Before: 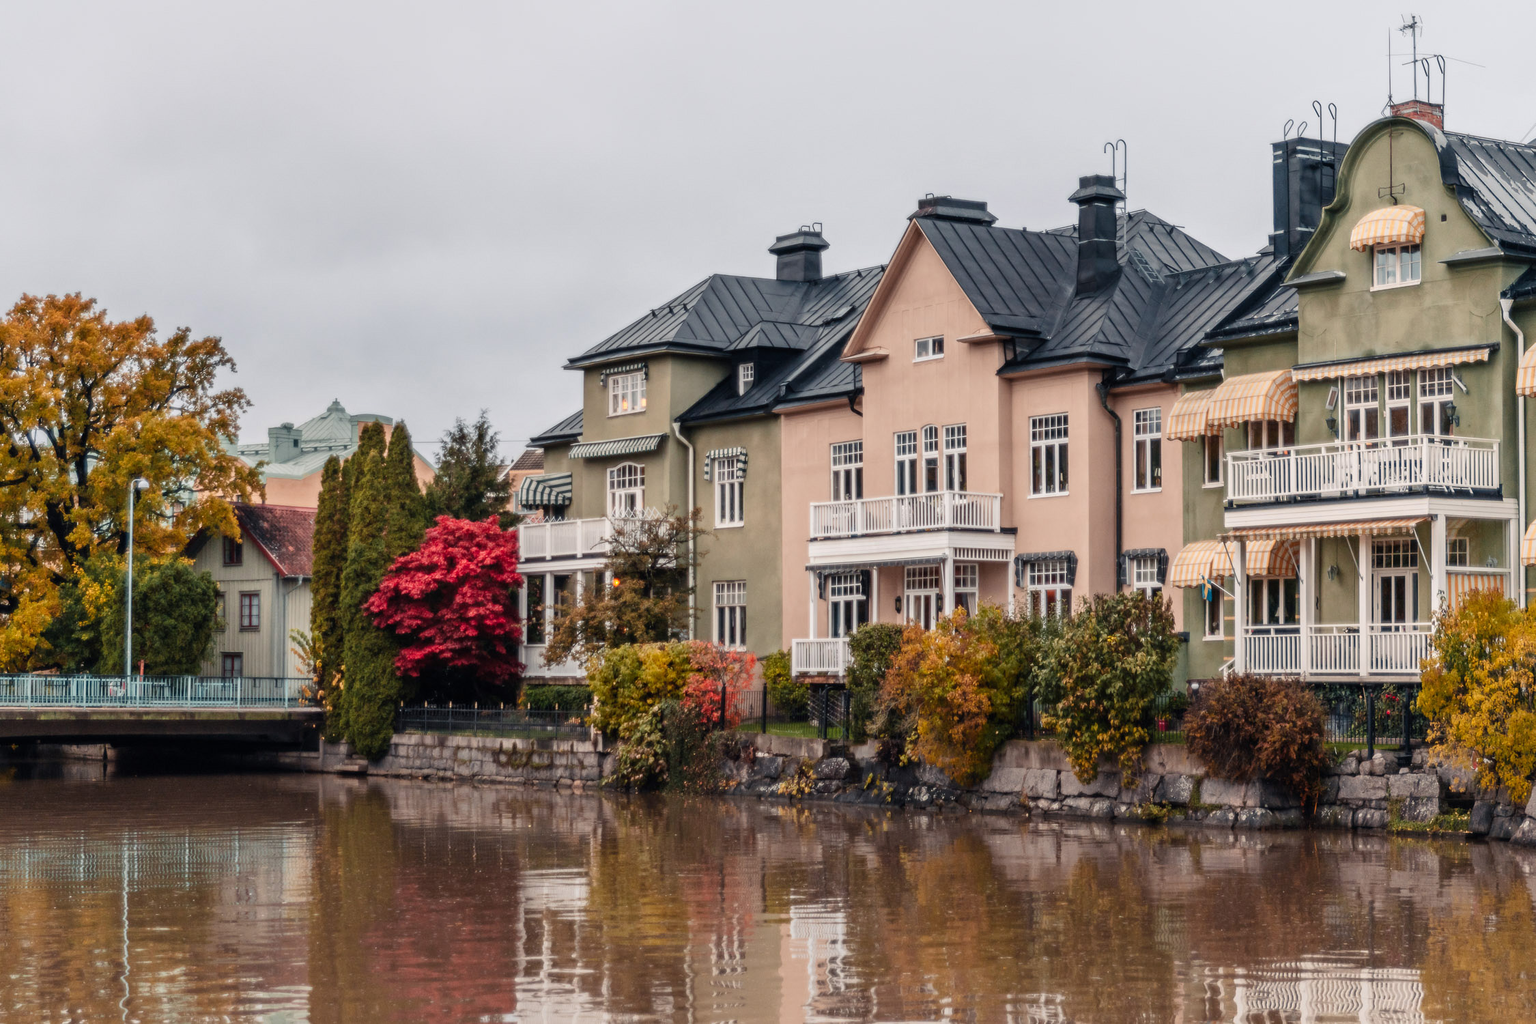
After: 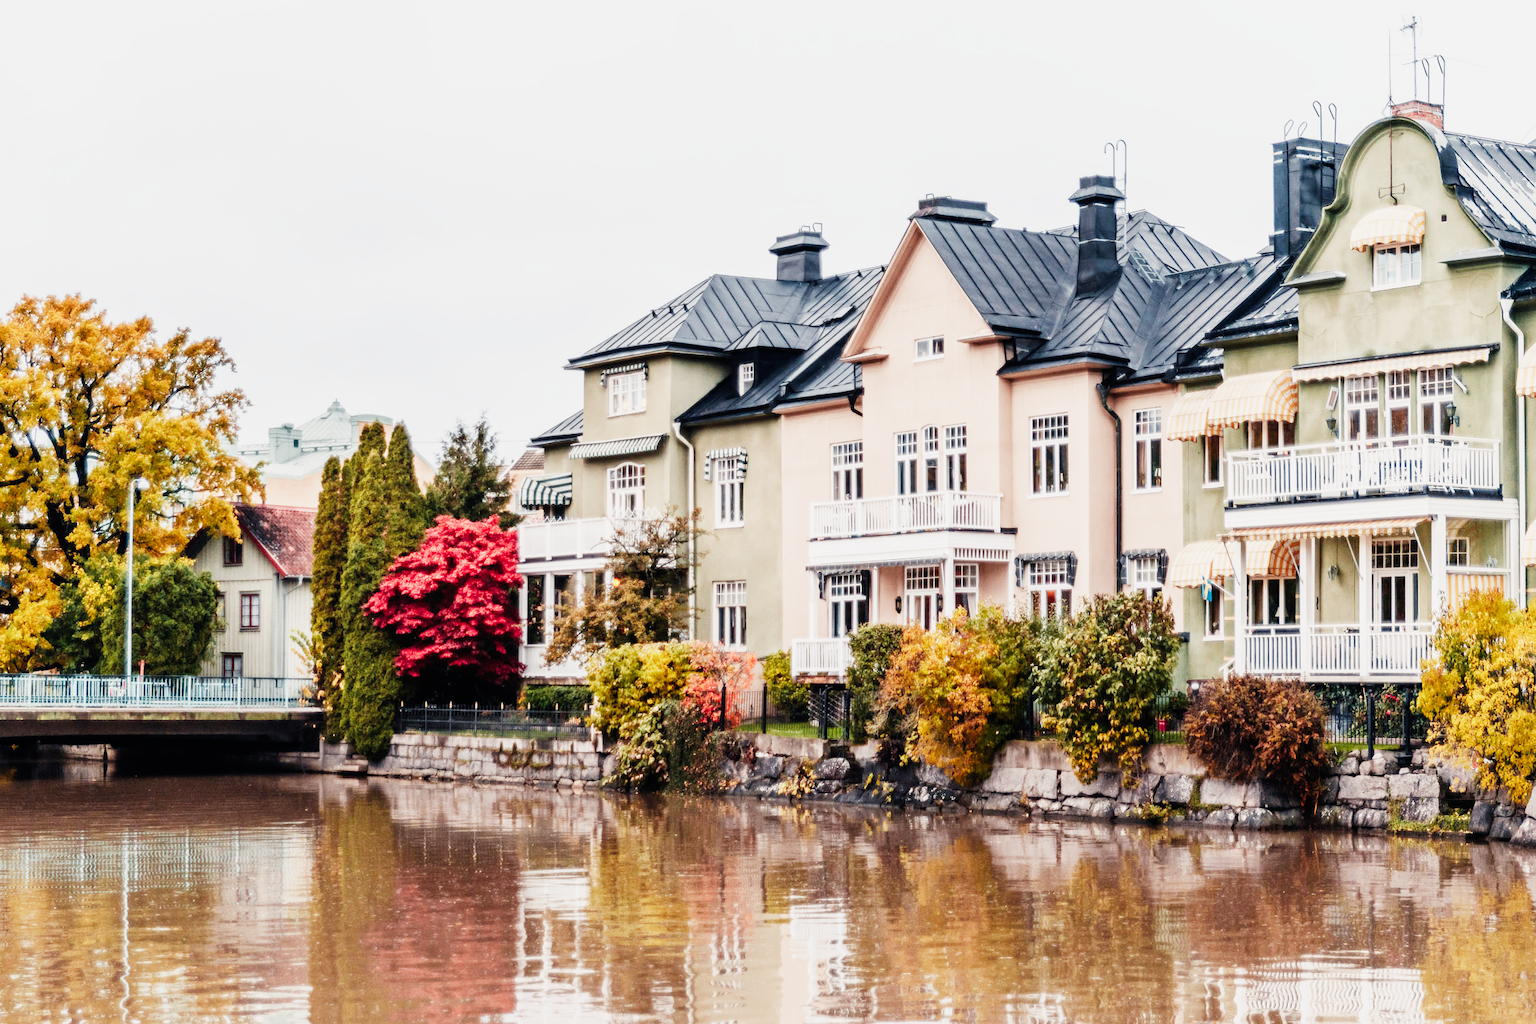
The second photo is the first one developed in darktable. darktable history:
sigmoid: contrast 1.7, skew -0.2, preserve hue 0%, red attenuation 0.1, red rotation 0.035, green attenuation 0.1, green rotation -0.017, blue attenuation 0.15, blue rotation -0.052, base primaries Rec2020
exposure: black level correction 0, exposure 1.45 EV, compensate exposure bias true, compensate highlight preservation false
